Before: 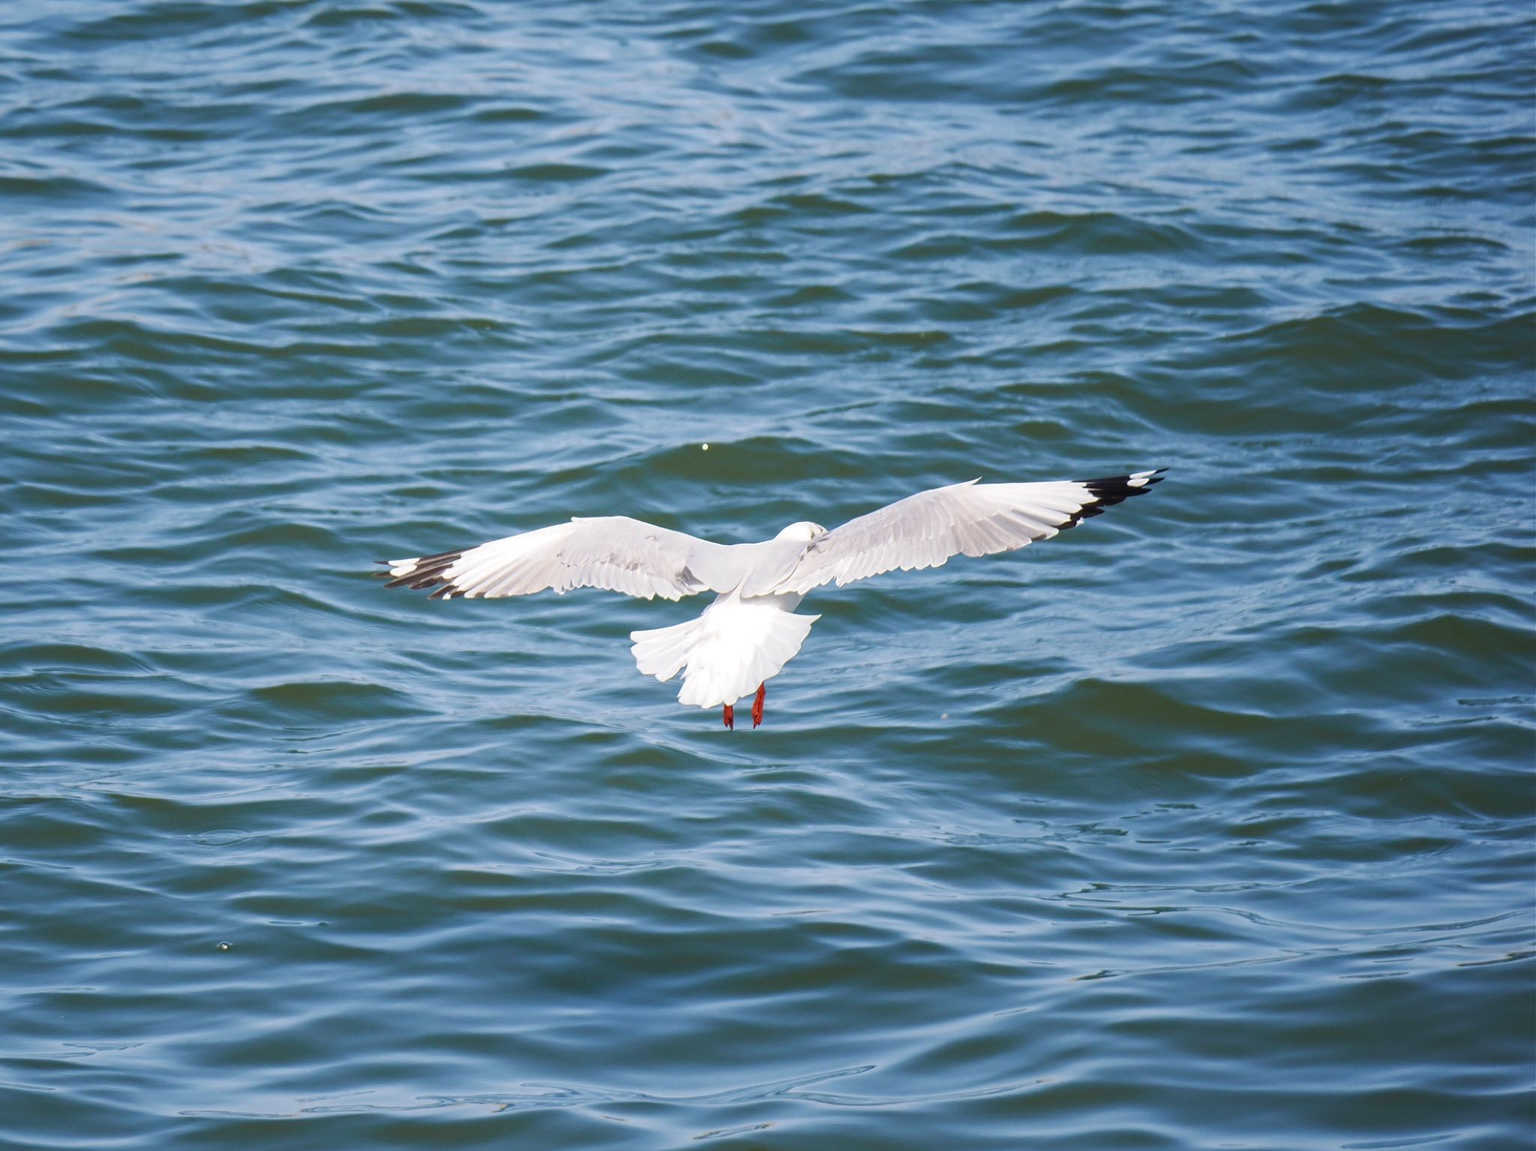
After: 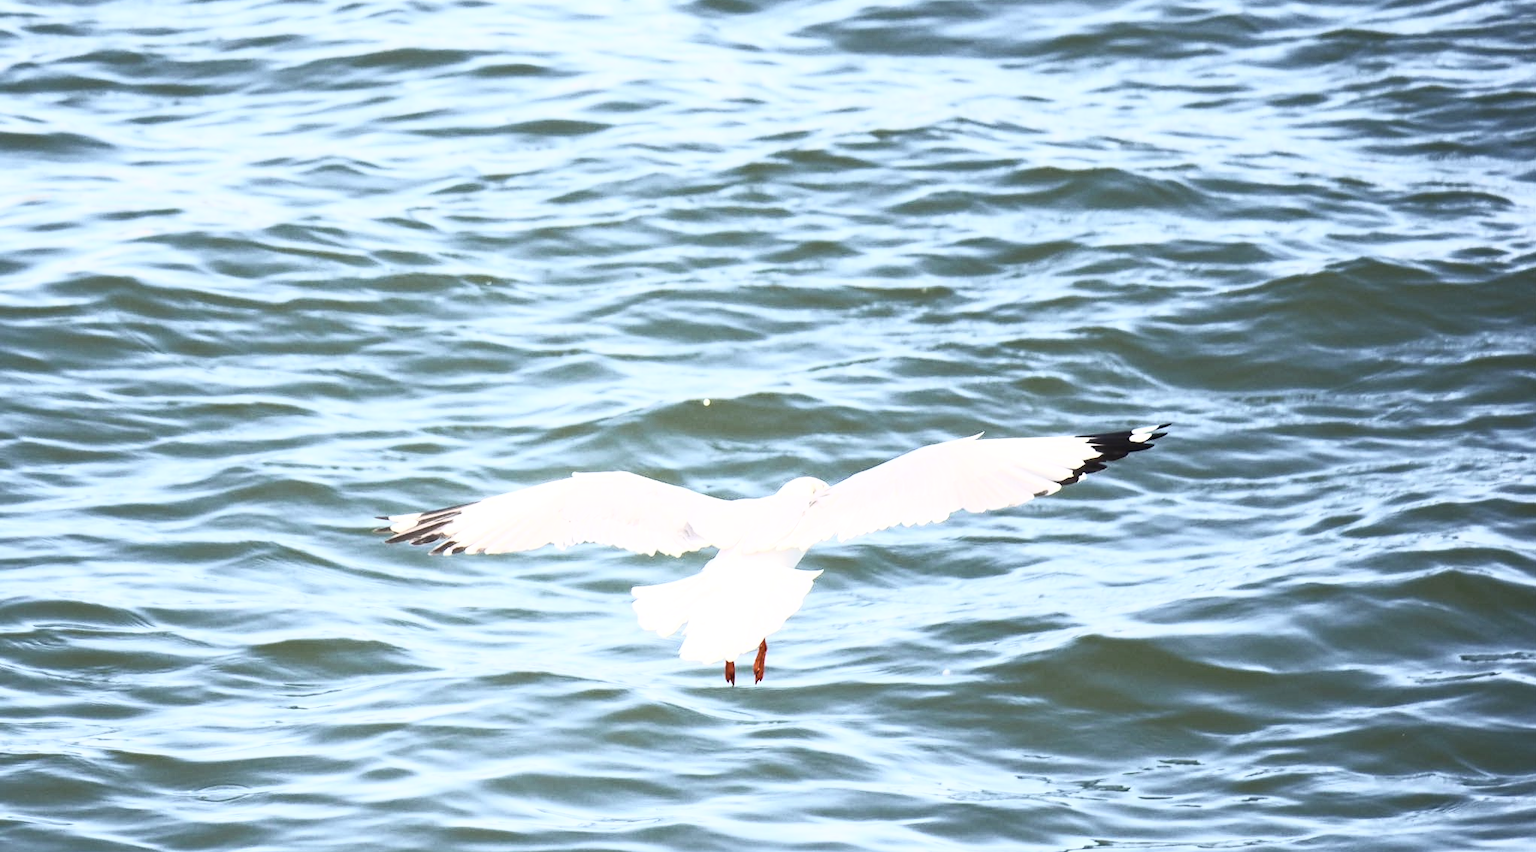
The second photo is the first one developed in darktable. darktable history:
crop: top 4.015%, bottom 21.609%
shadows and highlights: shadows -31.74, highlights 29.72
exposure: exposure 0.3 EV, compensate highlight preservation false
color balance rgb: highlights gain › chroma 0.581%, highlights gain › hue 56.04°, perceptual saturation grading › global saturation 14.981%, saturation formula JzAzBz (2021)
contrast brightness saturation: contrast 0.588, brightness 0.568, saturation -0.34
